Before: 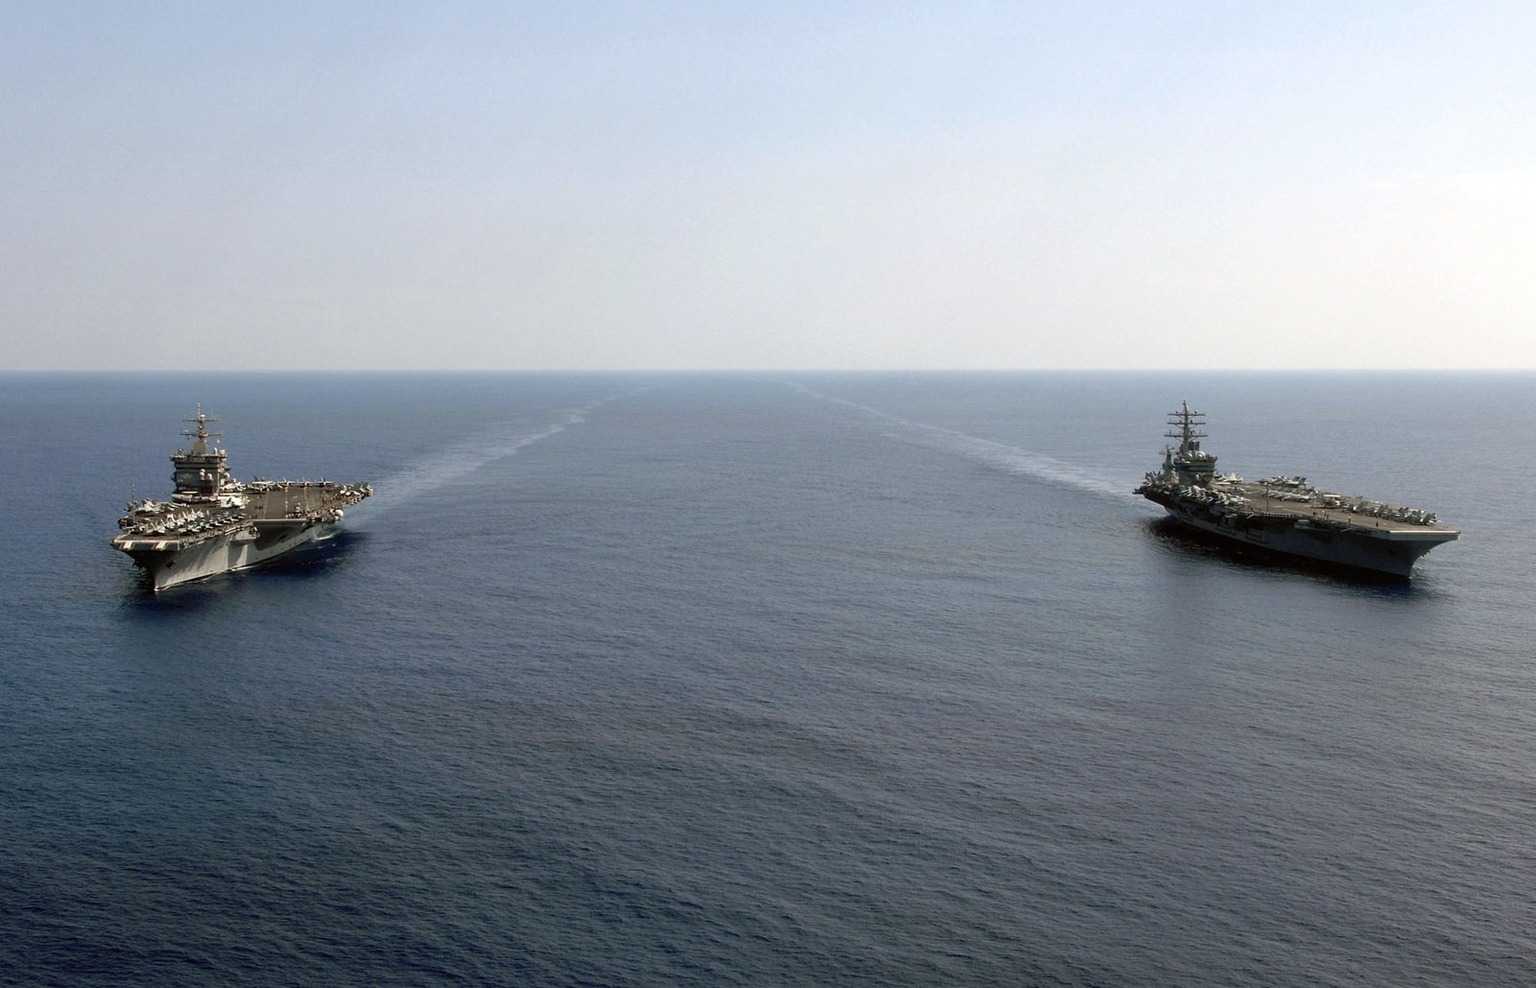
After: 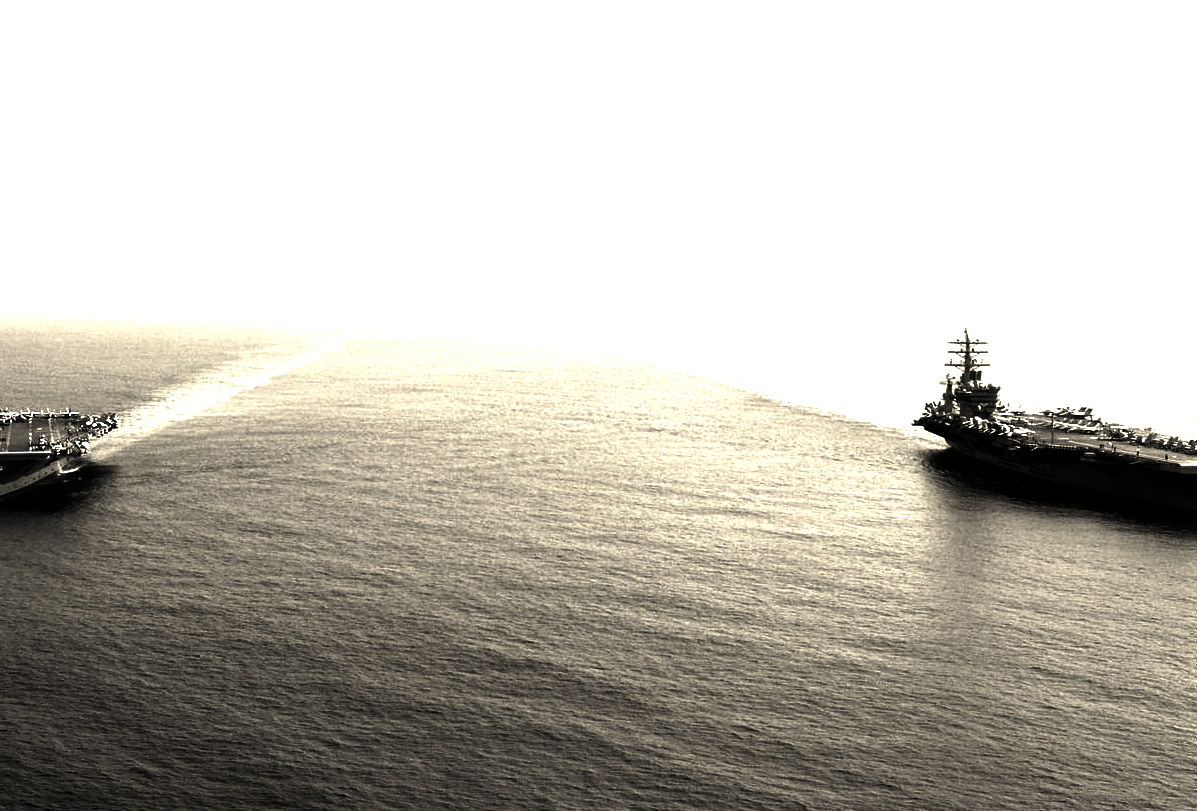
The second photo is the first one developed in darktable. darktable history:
crop: left 16.768%, top 8.653%, right 8.362%, bottom 12.485%
exposure: exposure 2 EV, compensate exposure bias true, compensate highlight preservation false
color correction: highlights a* 1.39, highlights b* 17.83
contrast brightness saturation: contrast 0.02, brightness -1, saturation -1
